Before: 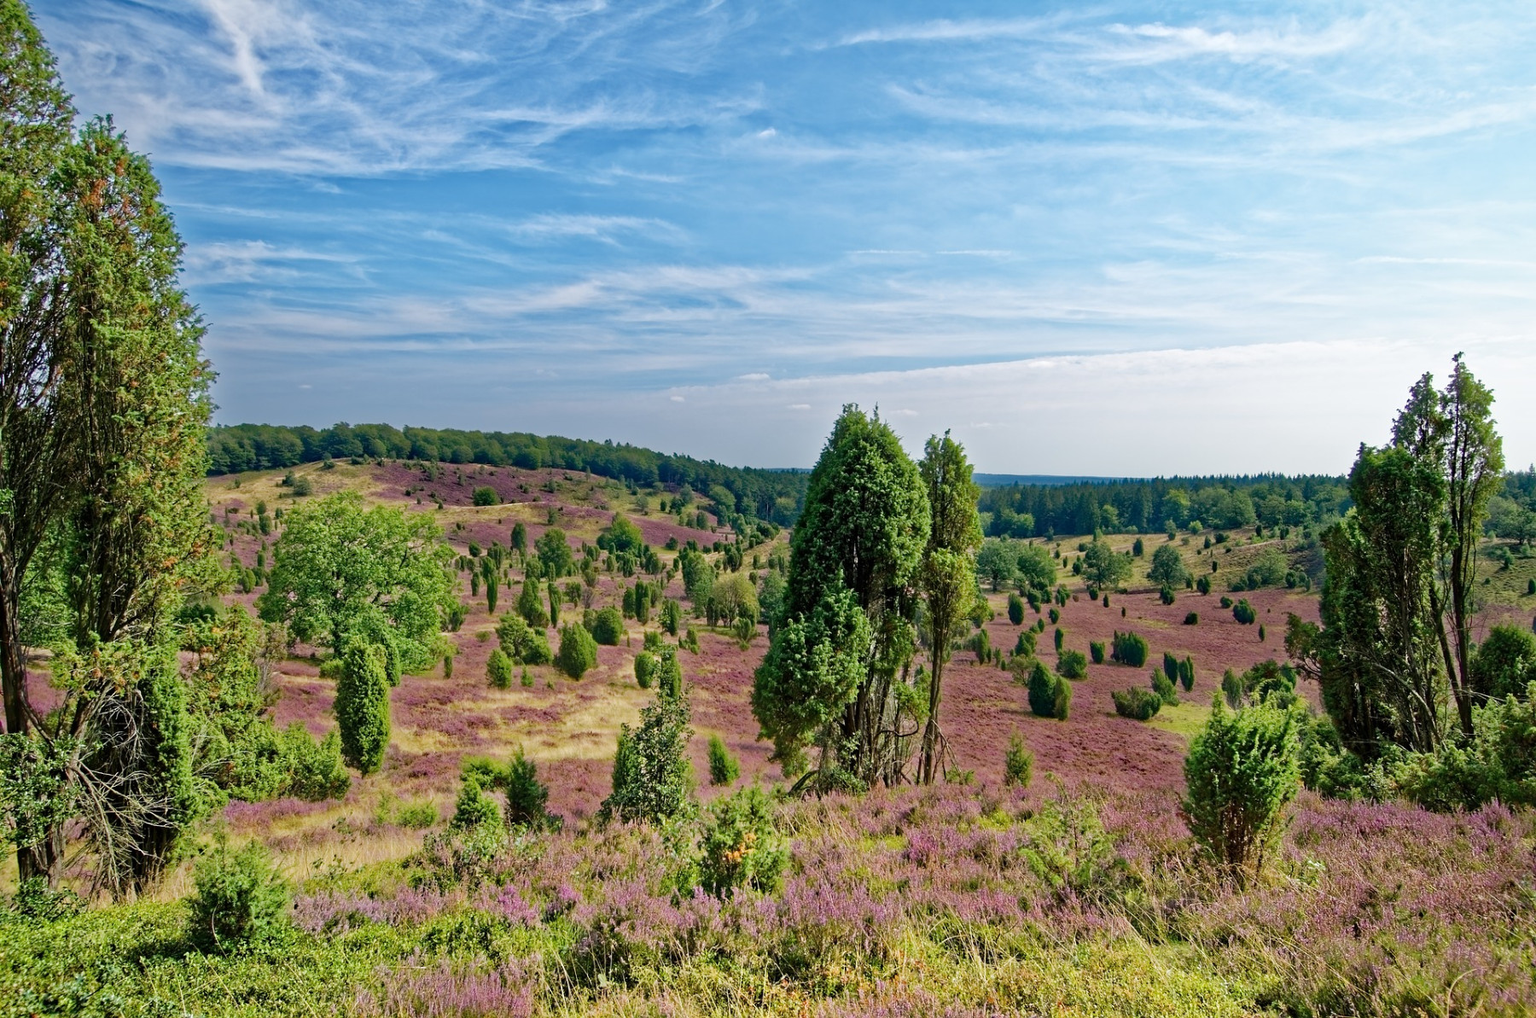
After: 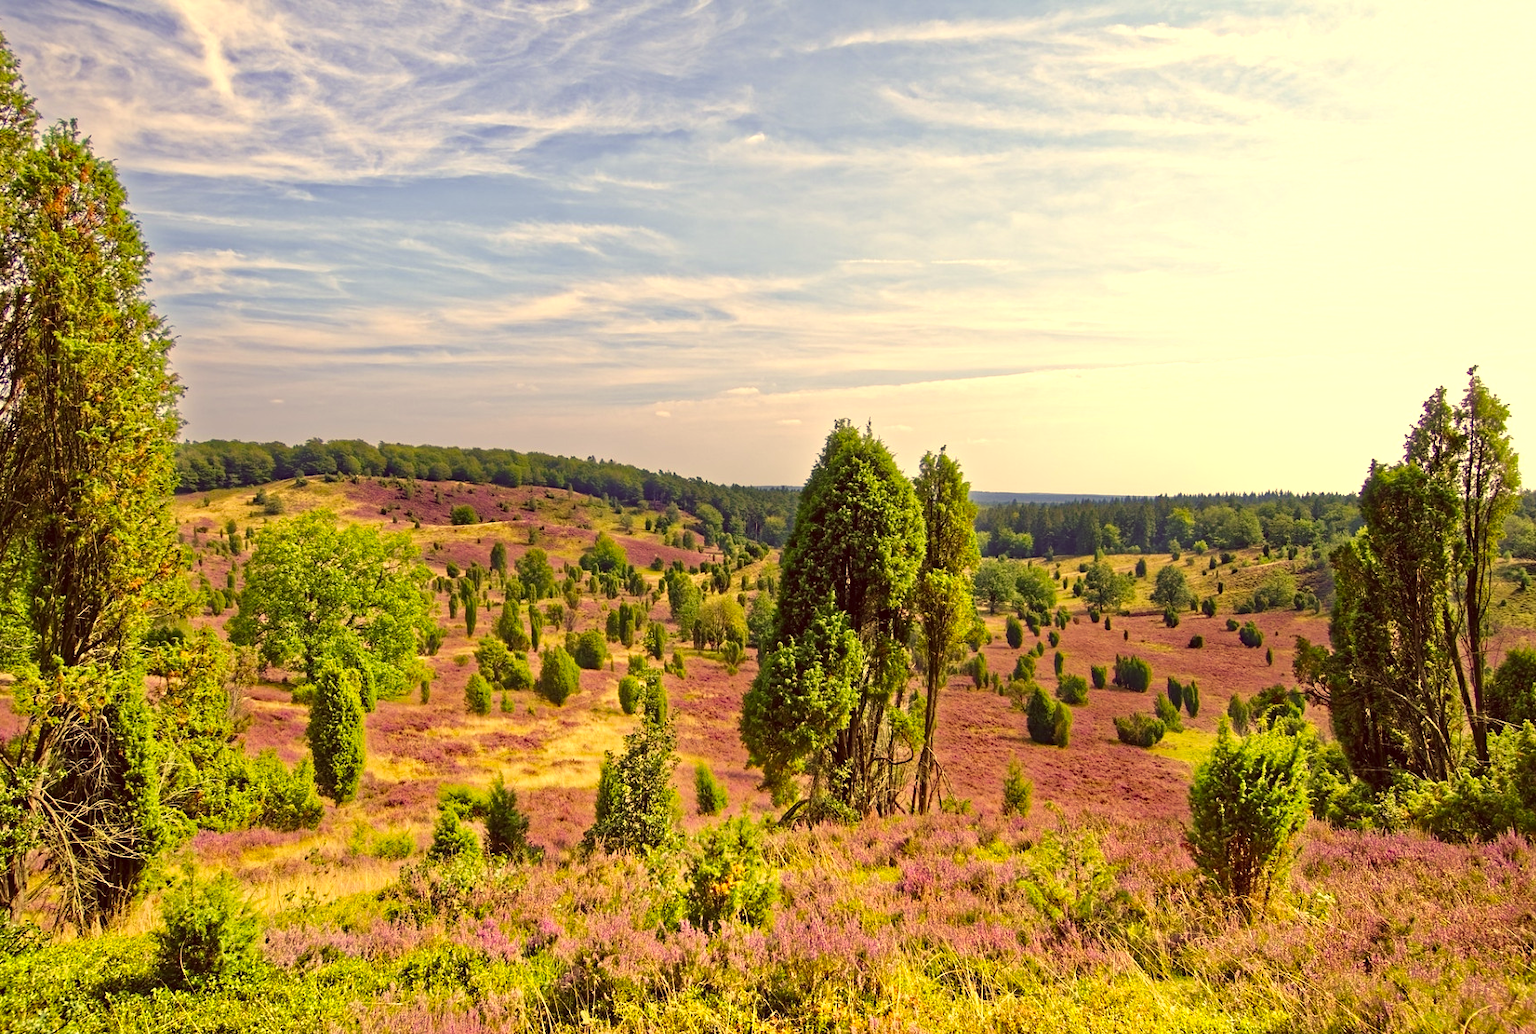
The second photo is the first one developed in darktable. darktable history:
exposure: black level correction -0.002, exposure 0.528 EV, compensate highlight preservation false
color correction: highlights a* 9.98, highlights b* 38.63, shadows a* 14.86, shadows b* 3.14
crop and rotate: left 2.516%, right 1.04%, bottom 2.015%
